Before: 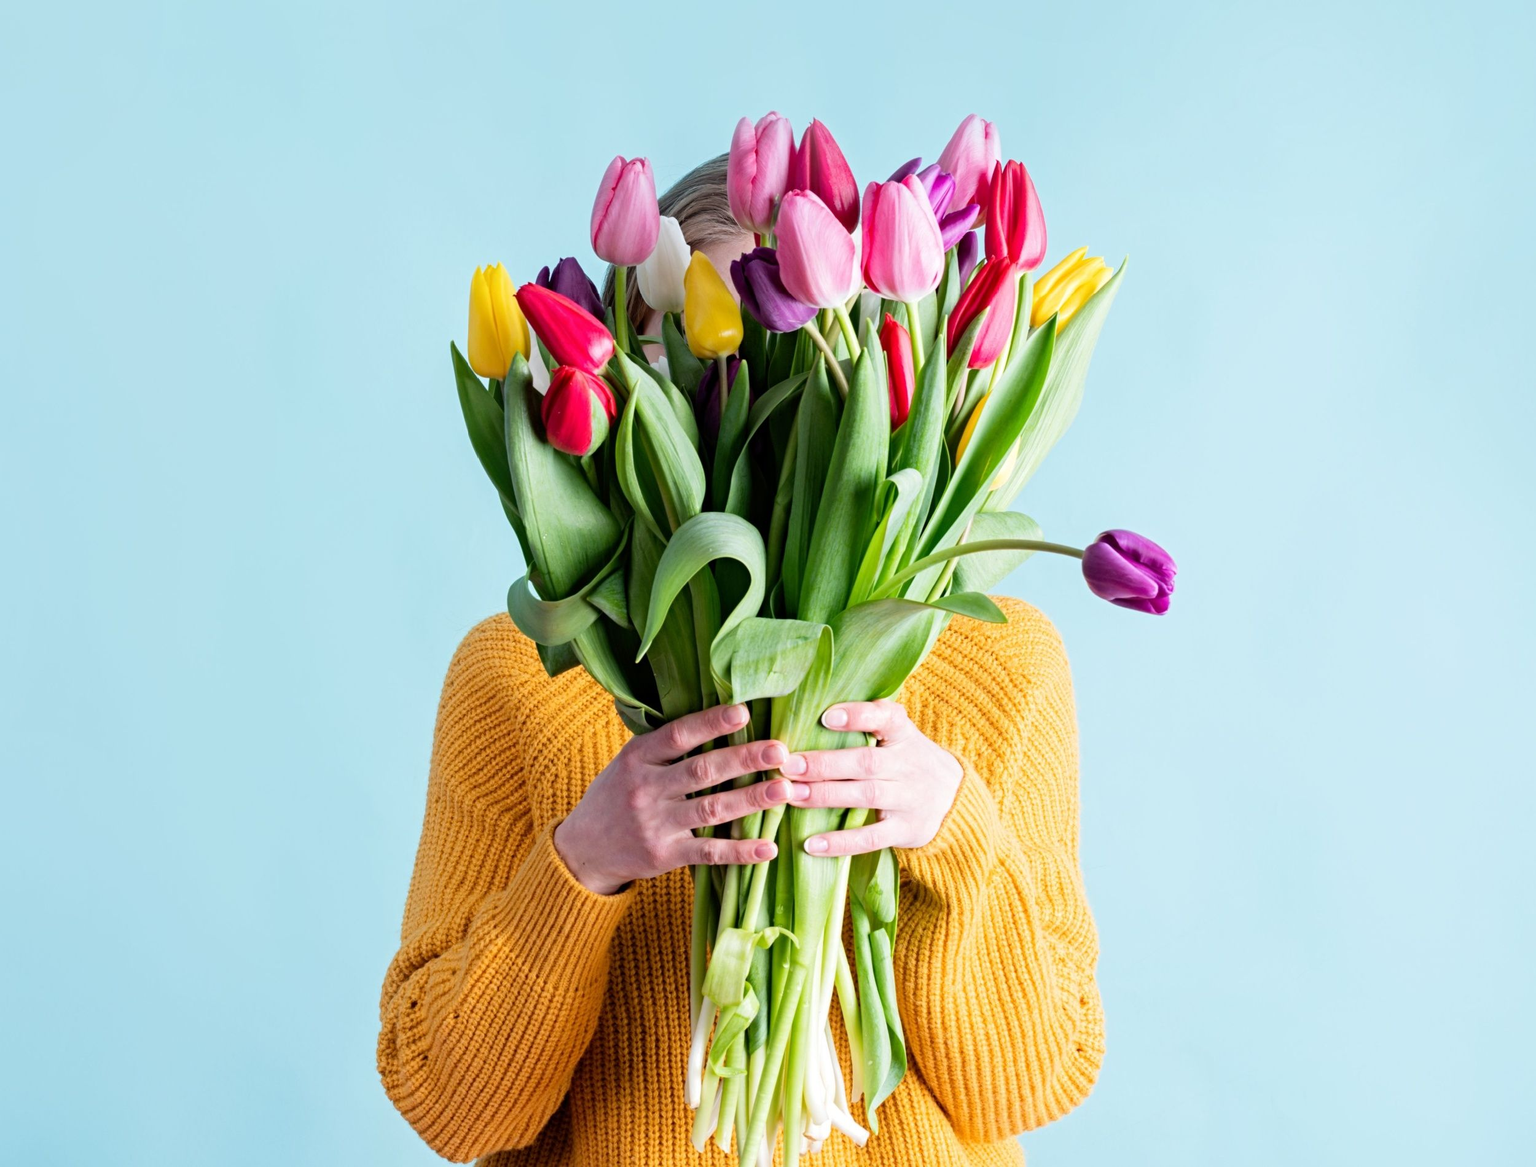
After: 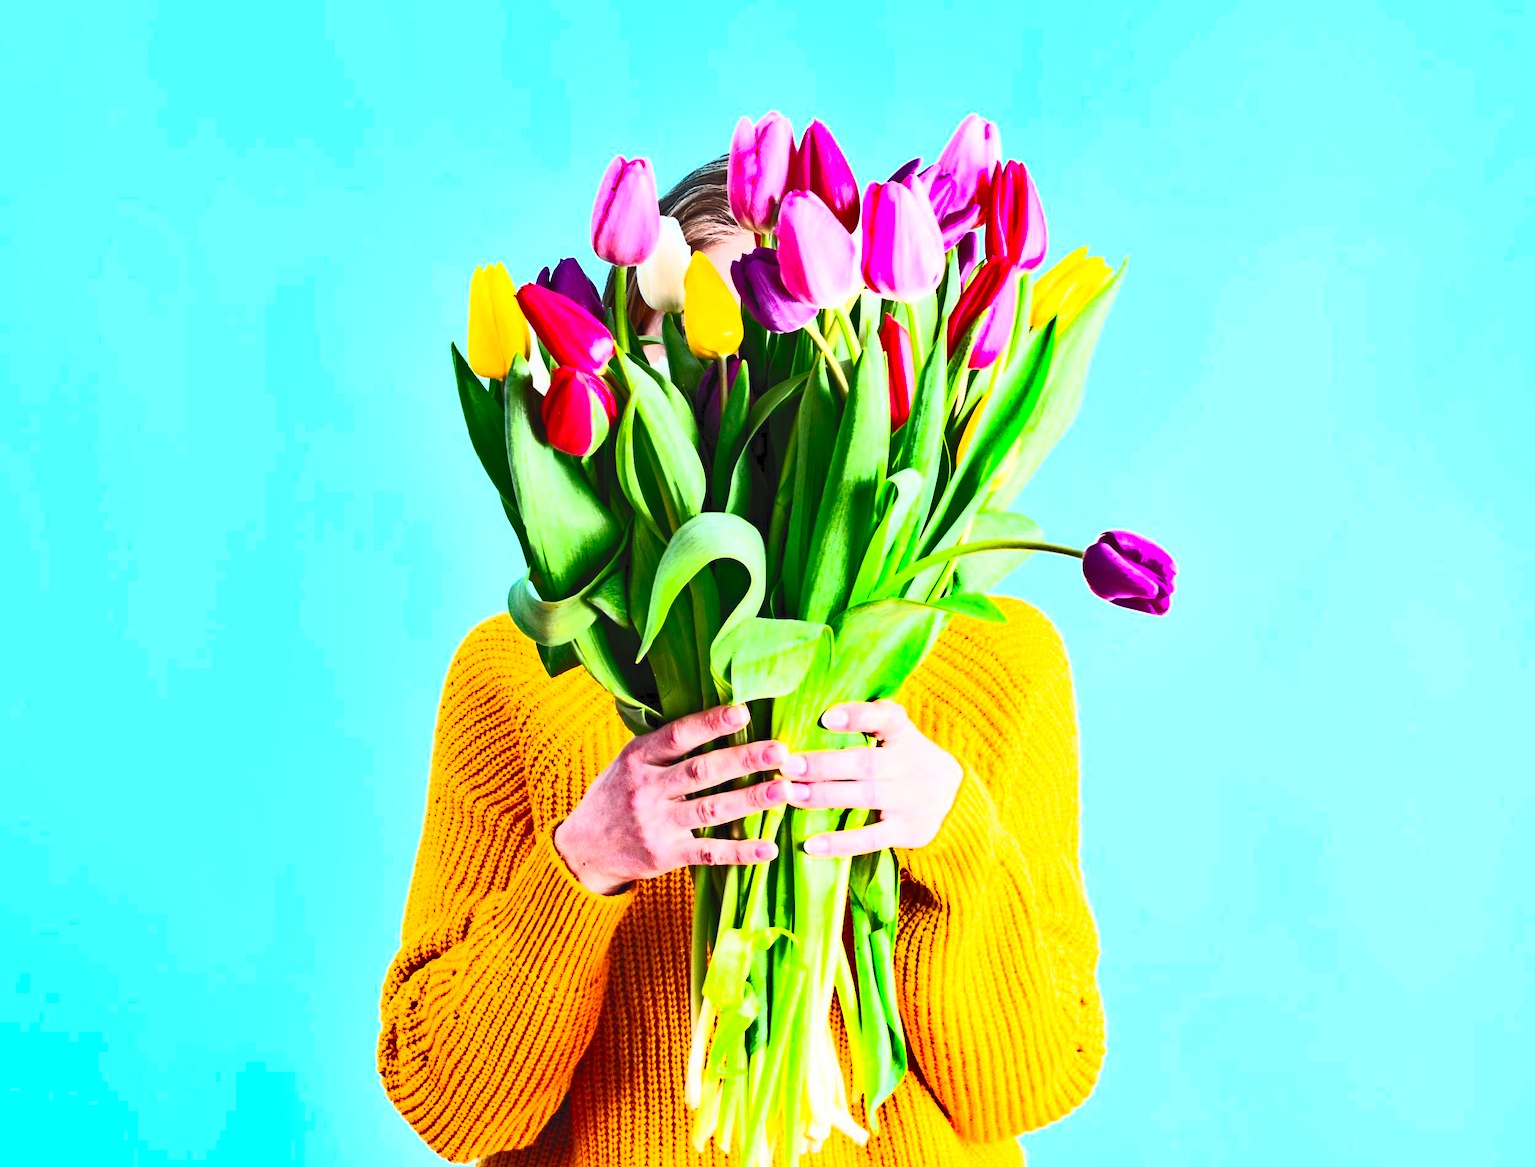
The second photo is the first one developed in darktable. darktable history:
shadows and highlights: soften with gaussian
contrast brightness saturation: contrast 1, brightness 1, saturation 1
